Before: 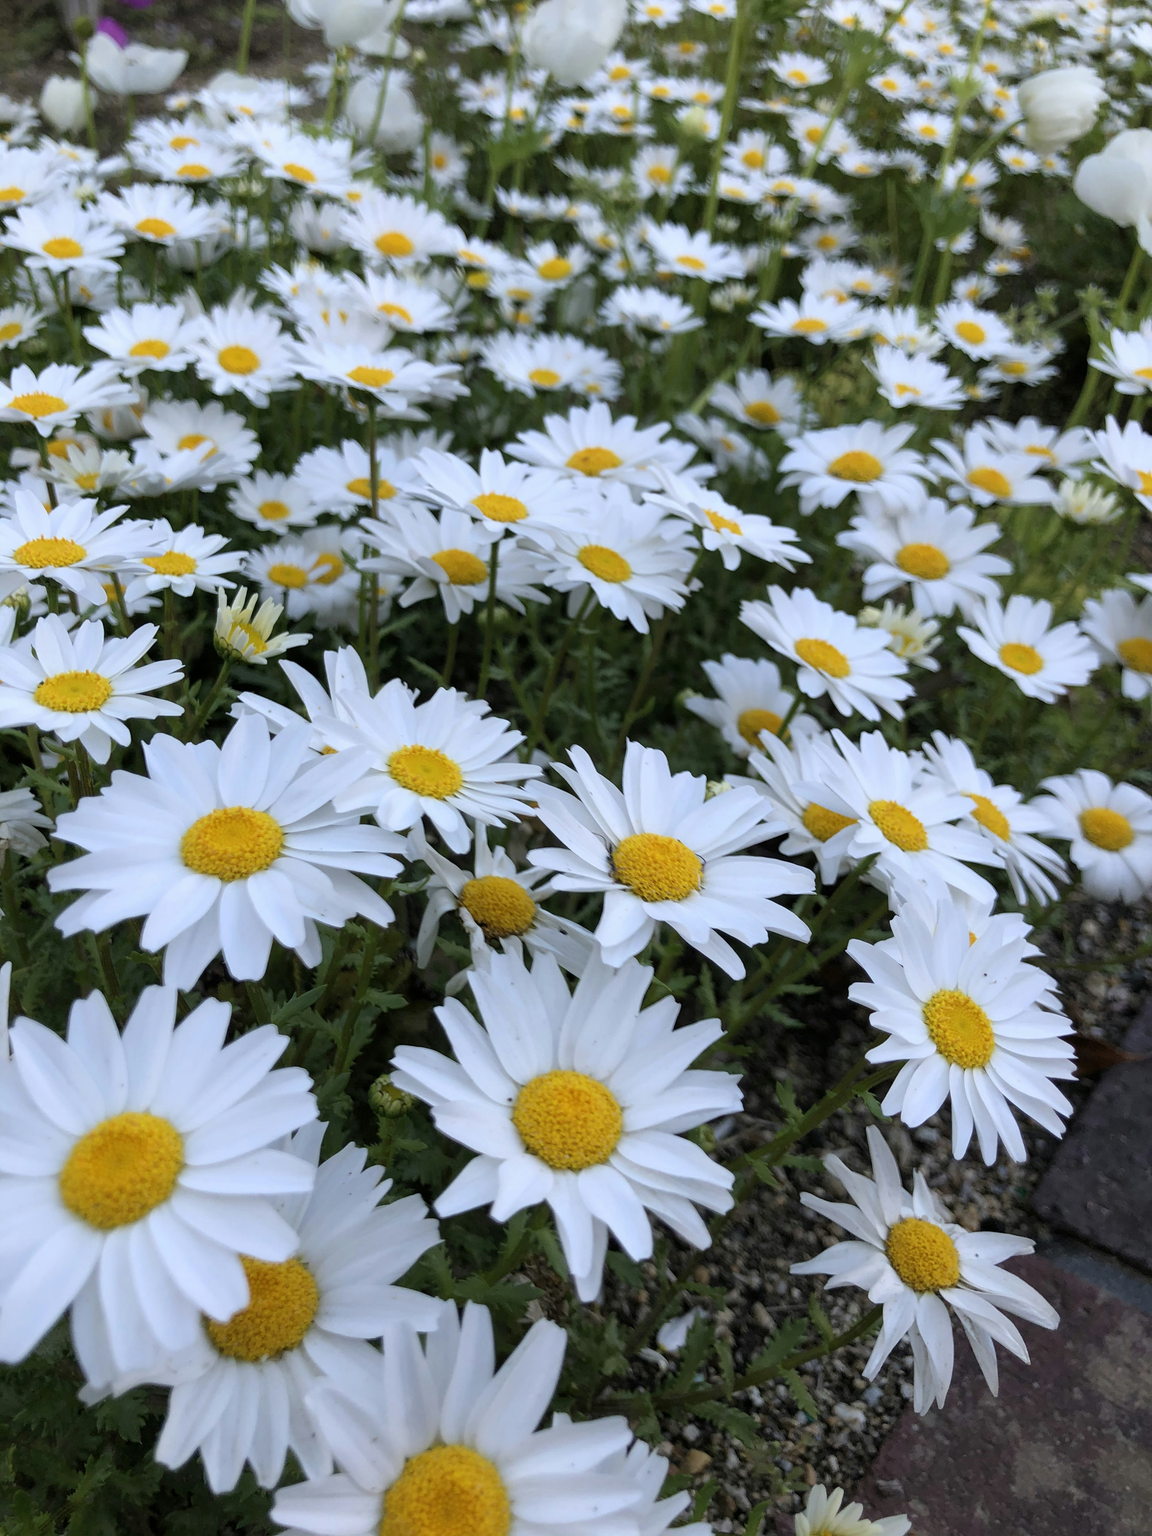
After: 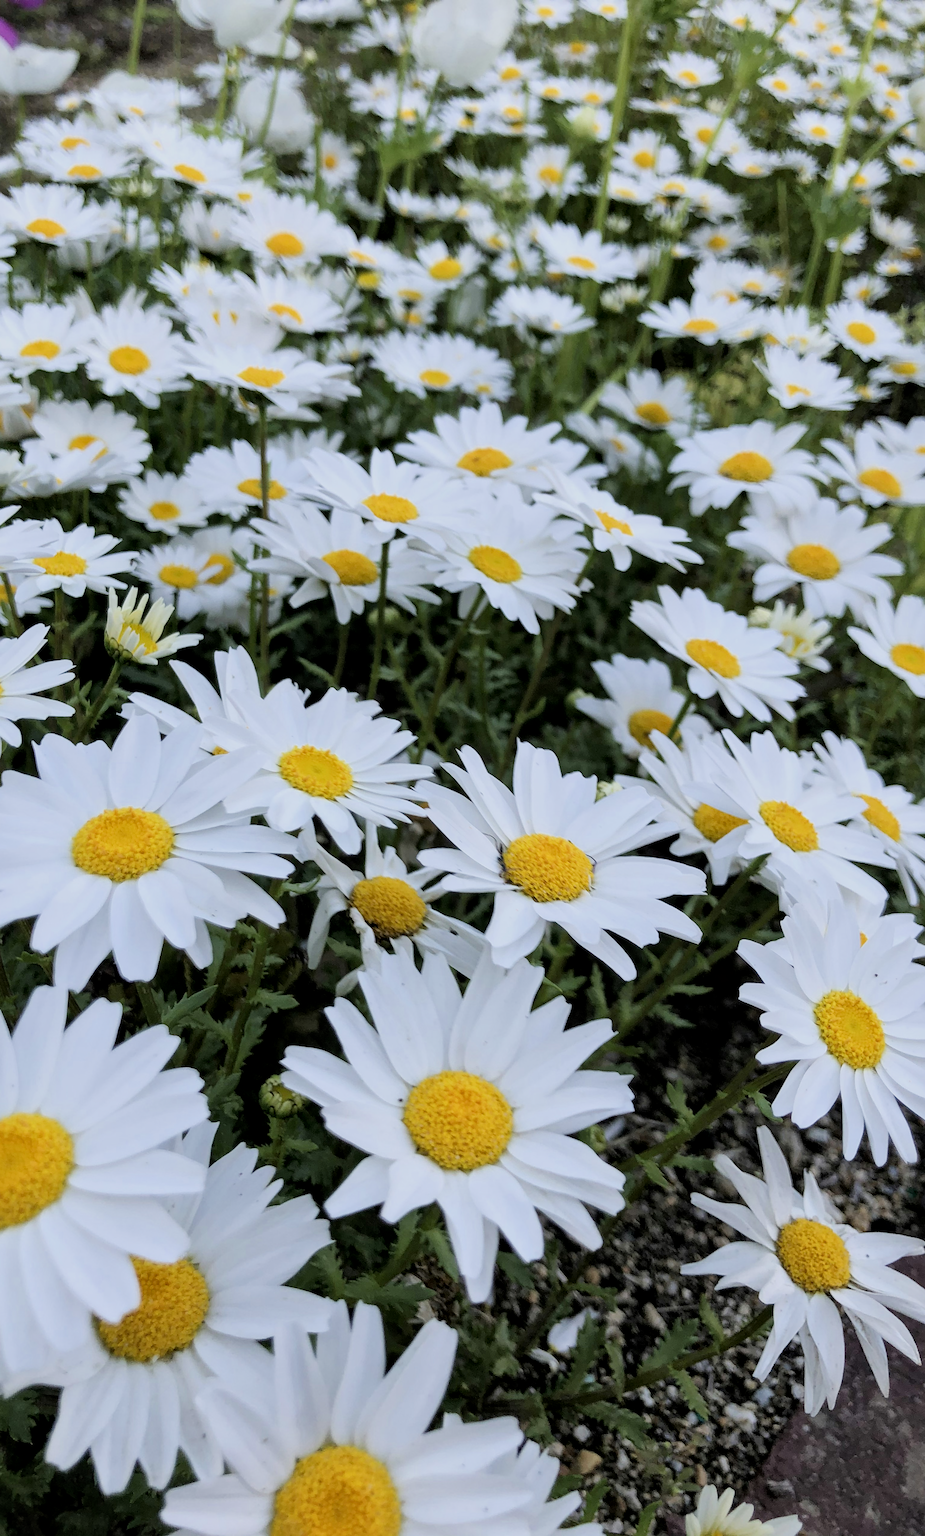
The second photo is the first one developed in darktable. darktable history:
local contrast: mode bilateral grid, contrast 24, coarseness 49, detail 122%, midtone range 0.2
crop and rotate: left 9.55%, right 10.149%
filmic rgb: black relative exposure -7.65 EV, white relative exposure 4.56 EV, hardness 3.61, contrast 1.056
exposure: black level correction 0.001, exposure 0.499 EV, compensate exposure bias true, compensate highlight preservation false
